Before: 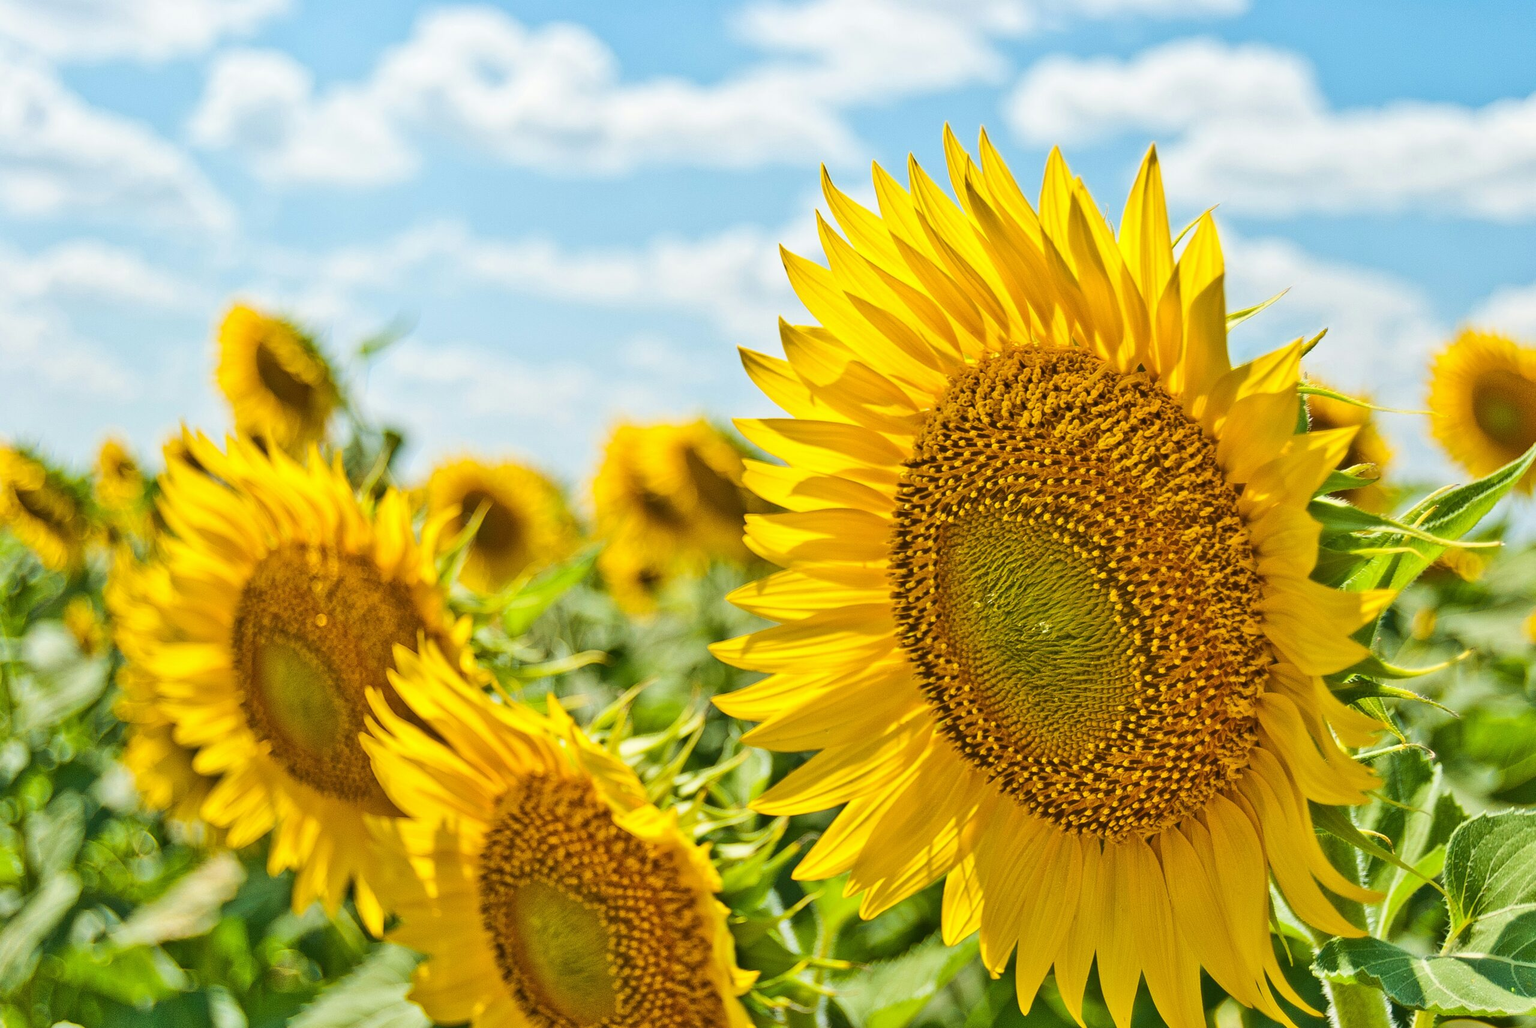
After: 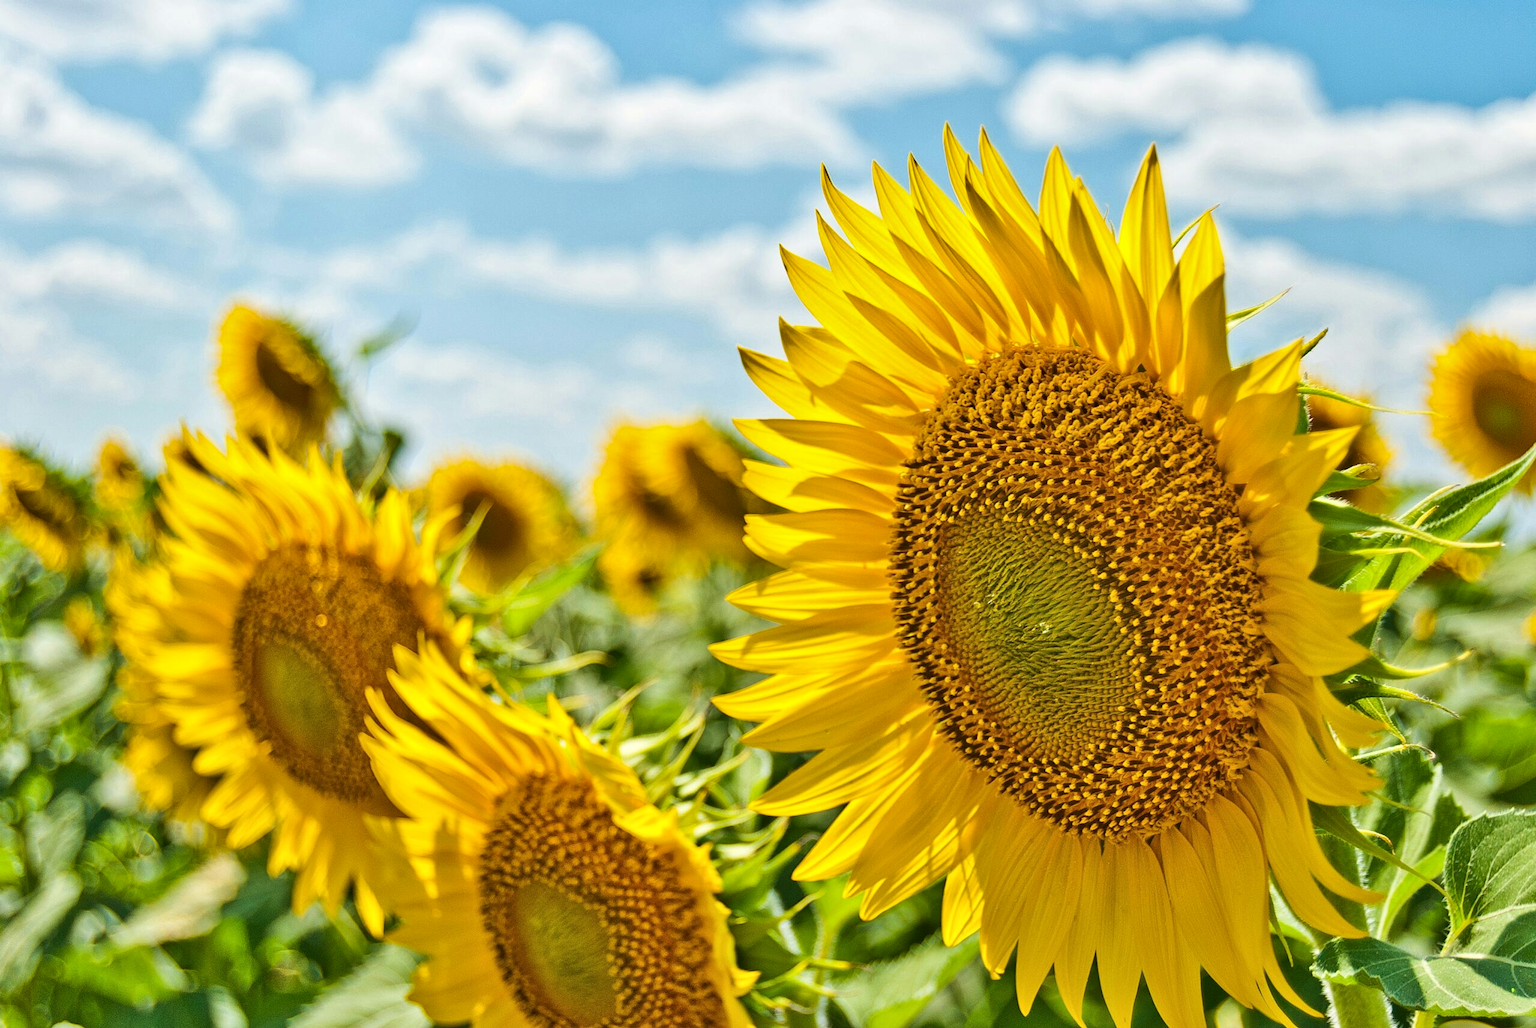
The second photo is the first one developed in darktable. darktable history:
contrast equalizer: octaves 7, y [[0.6 ×6], [0.55 ×6], [0 ×6], [0 ×6], [0 ×6]], mix 0.15
shadows and highlights: shadows 35, highlights -35, soften with gaussian
